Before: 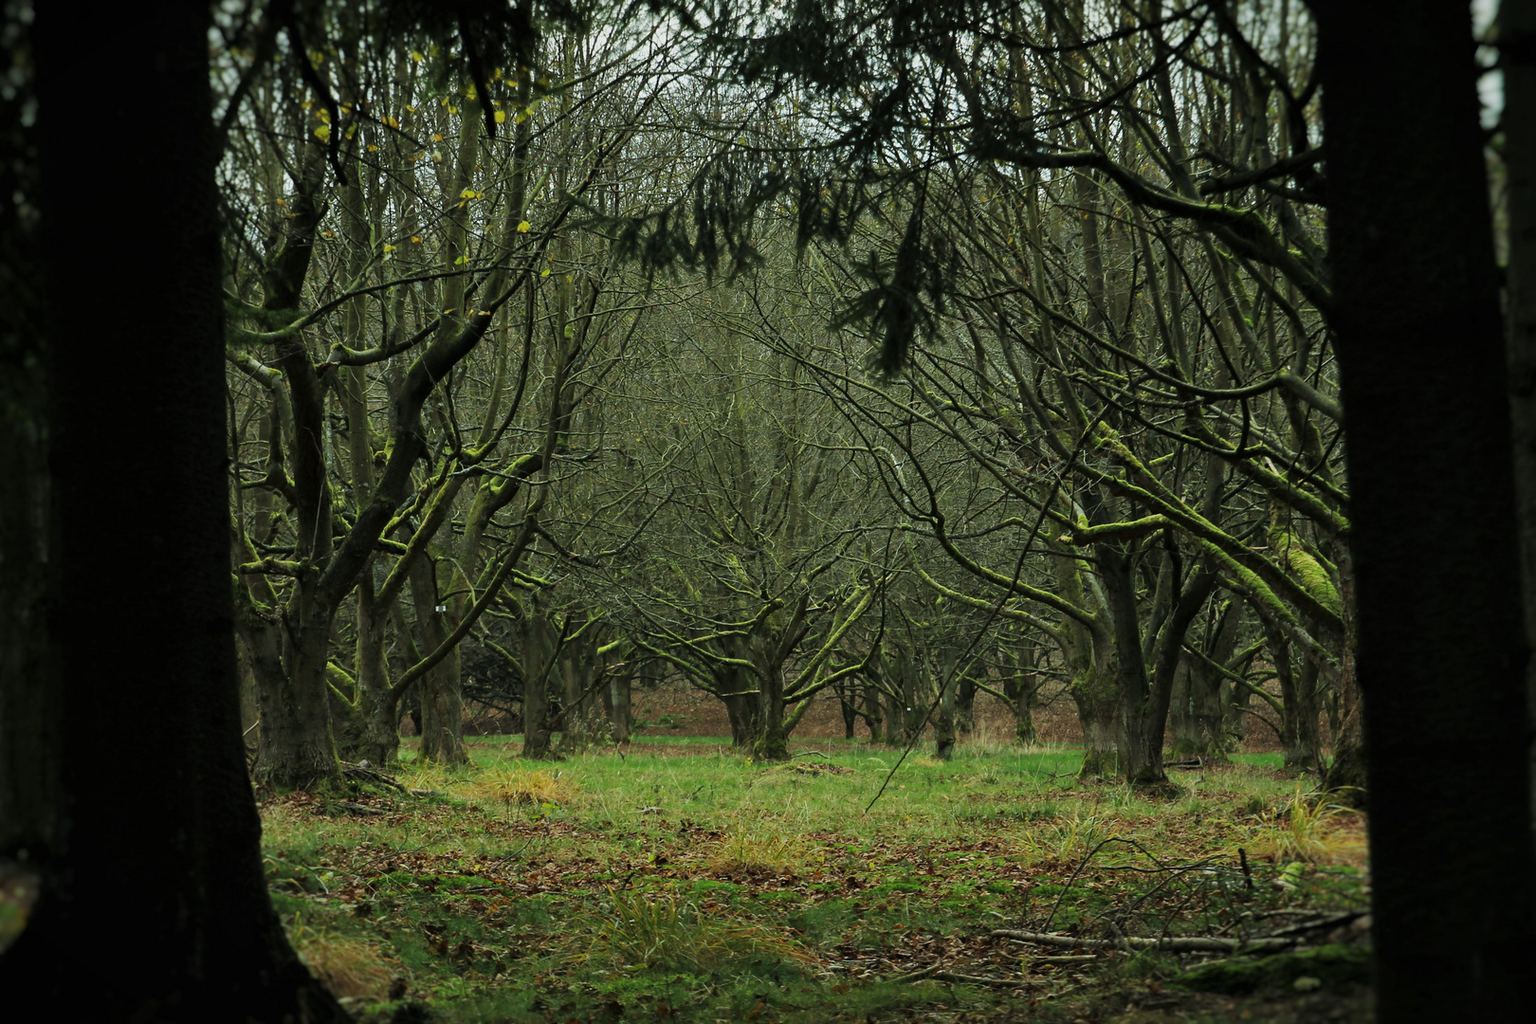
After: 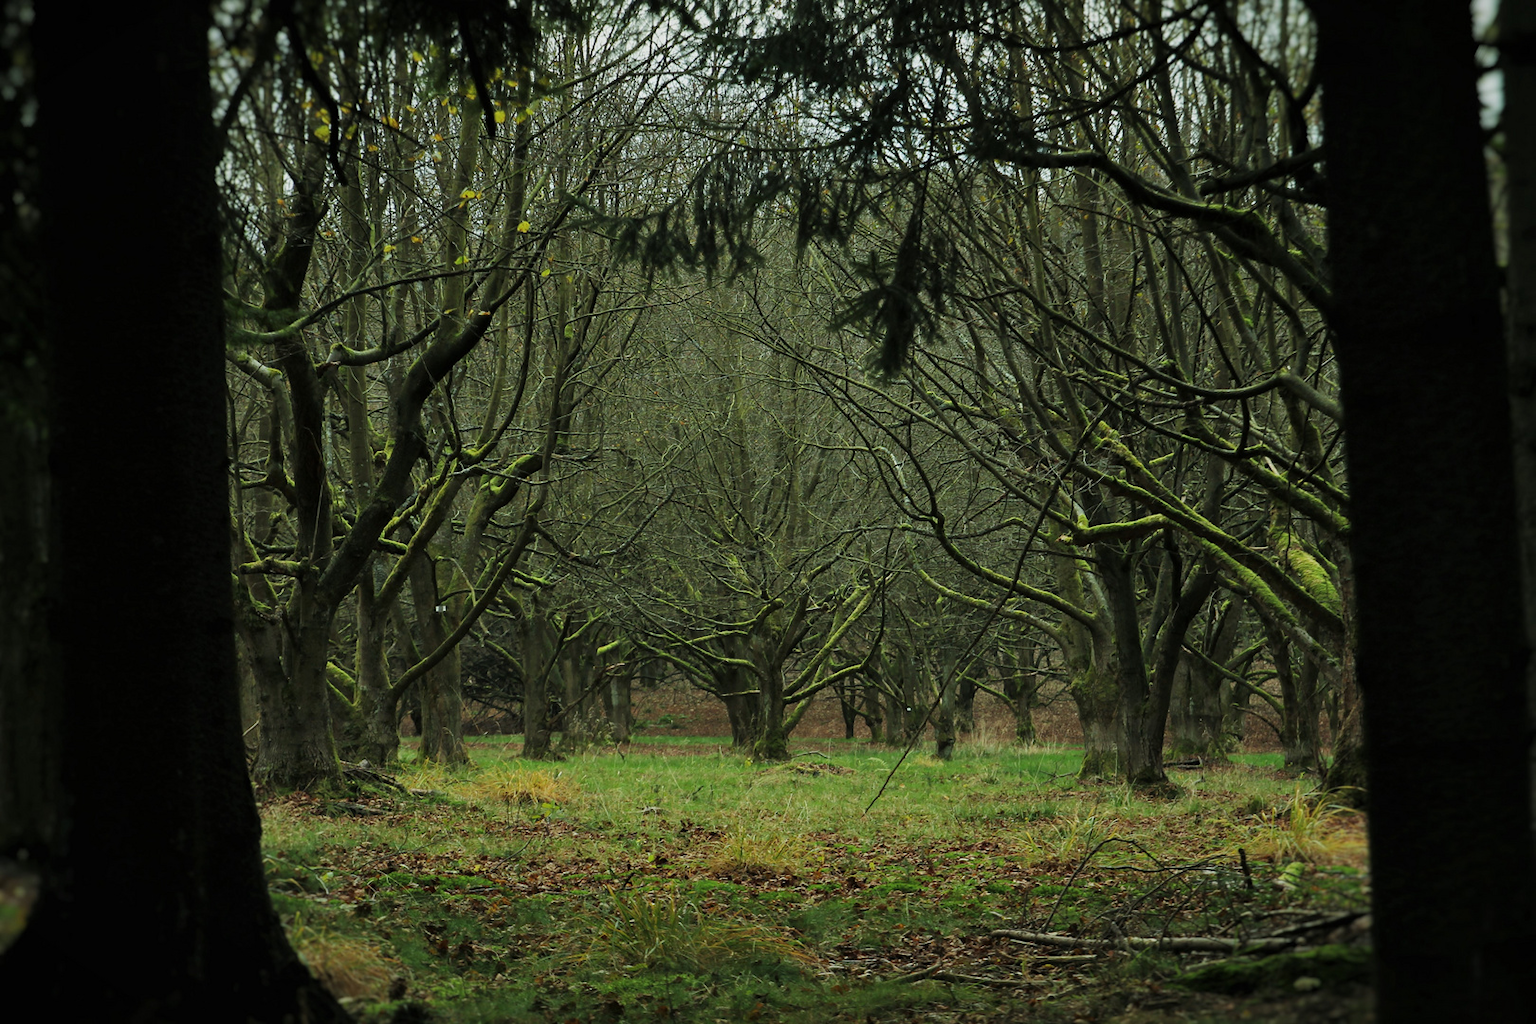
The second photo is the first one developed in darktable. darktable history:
exposure: exposure -0.041 EV, compensate exposure bias true, compensate highlight preservation false
